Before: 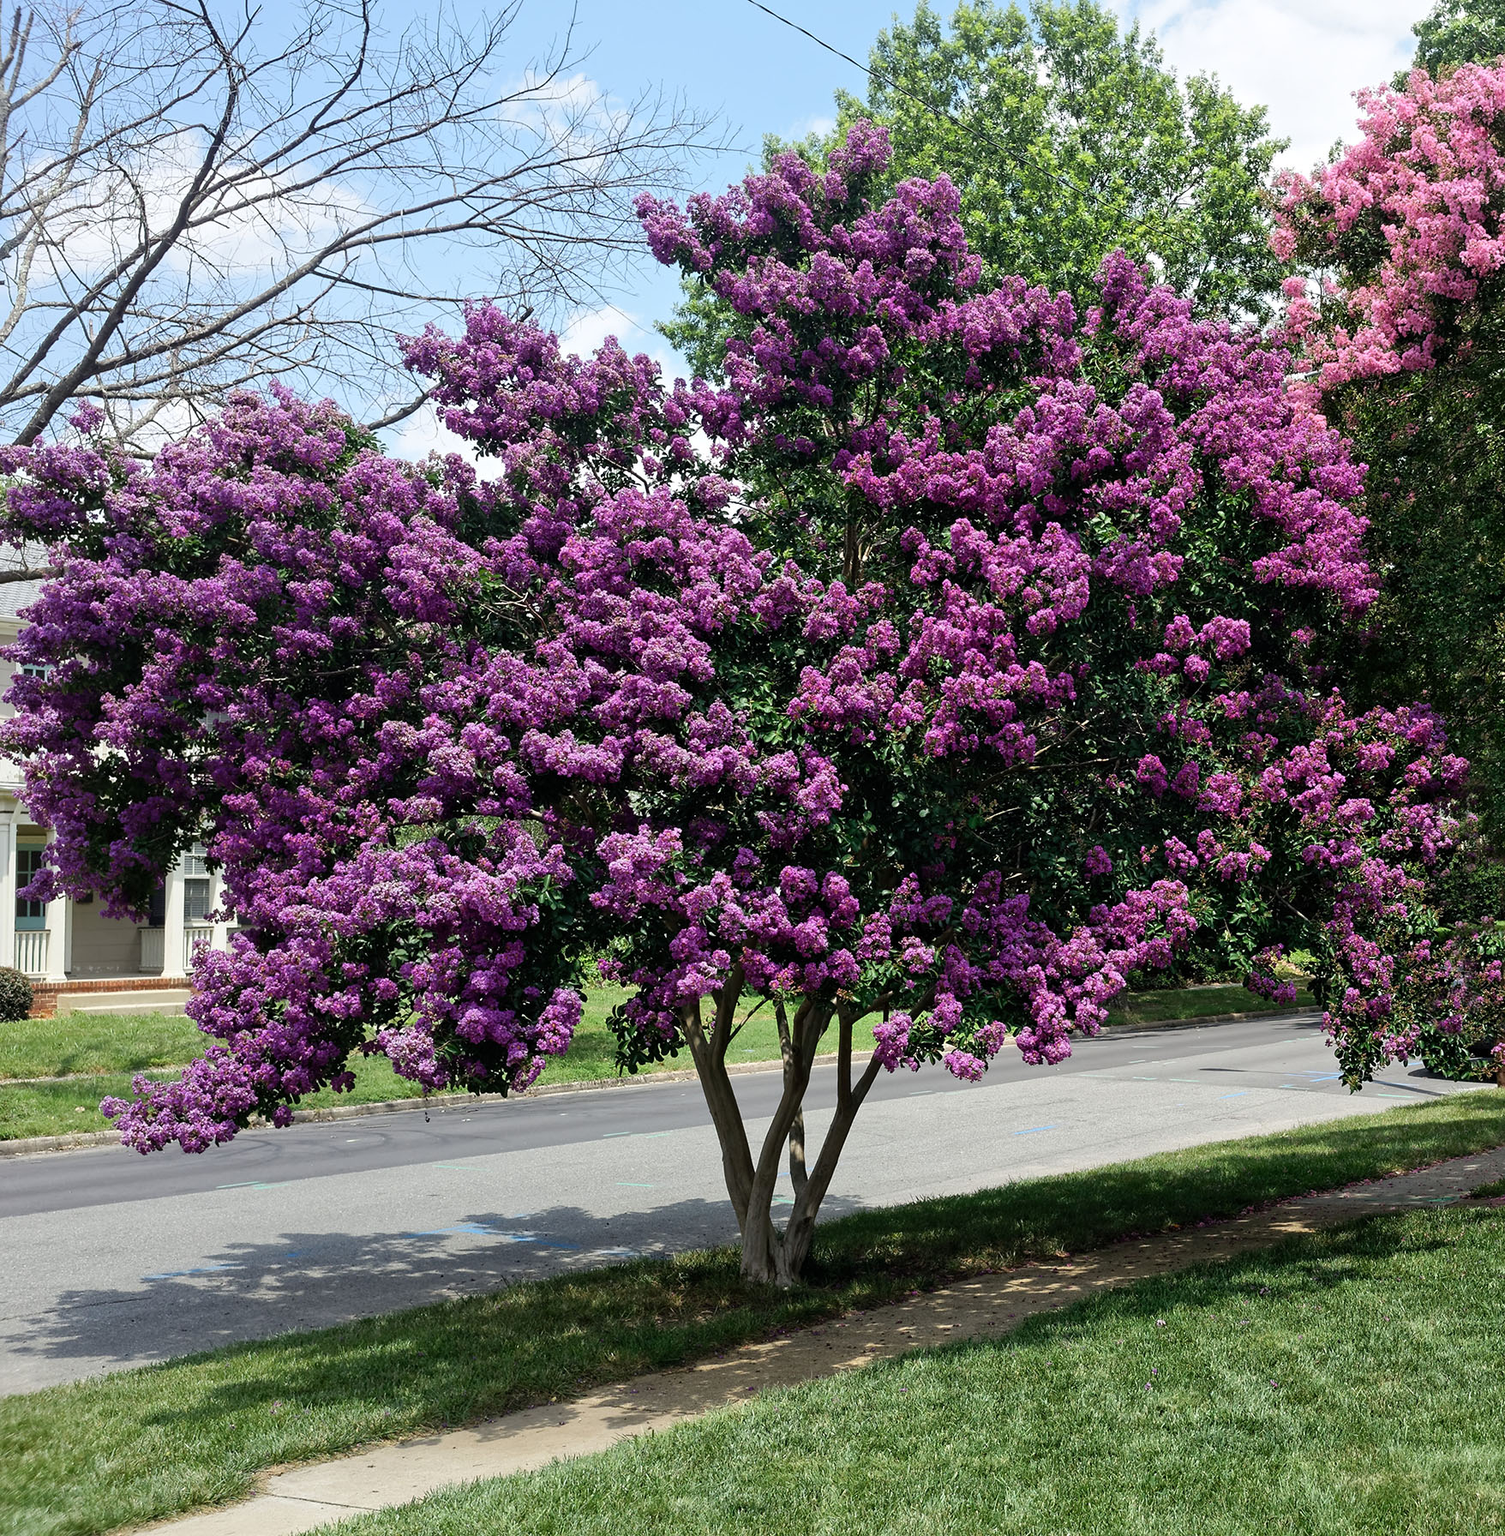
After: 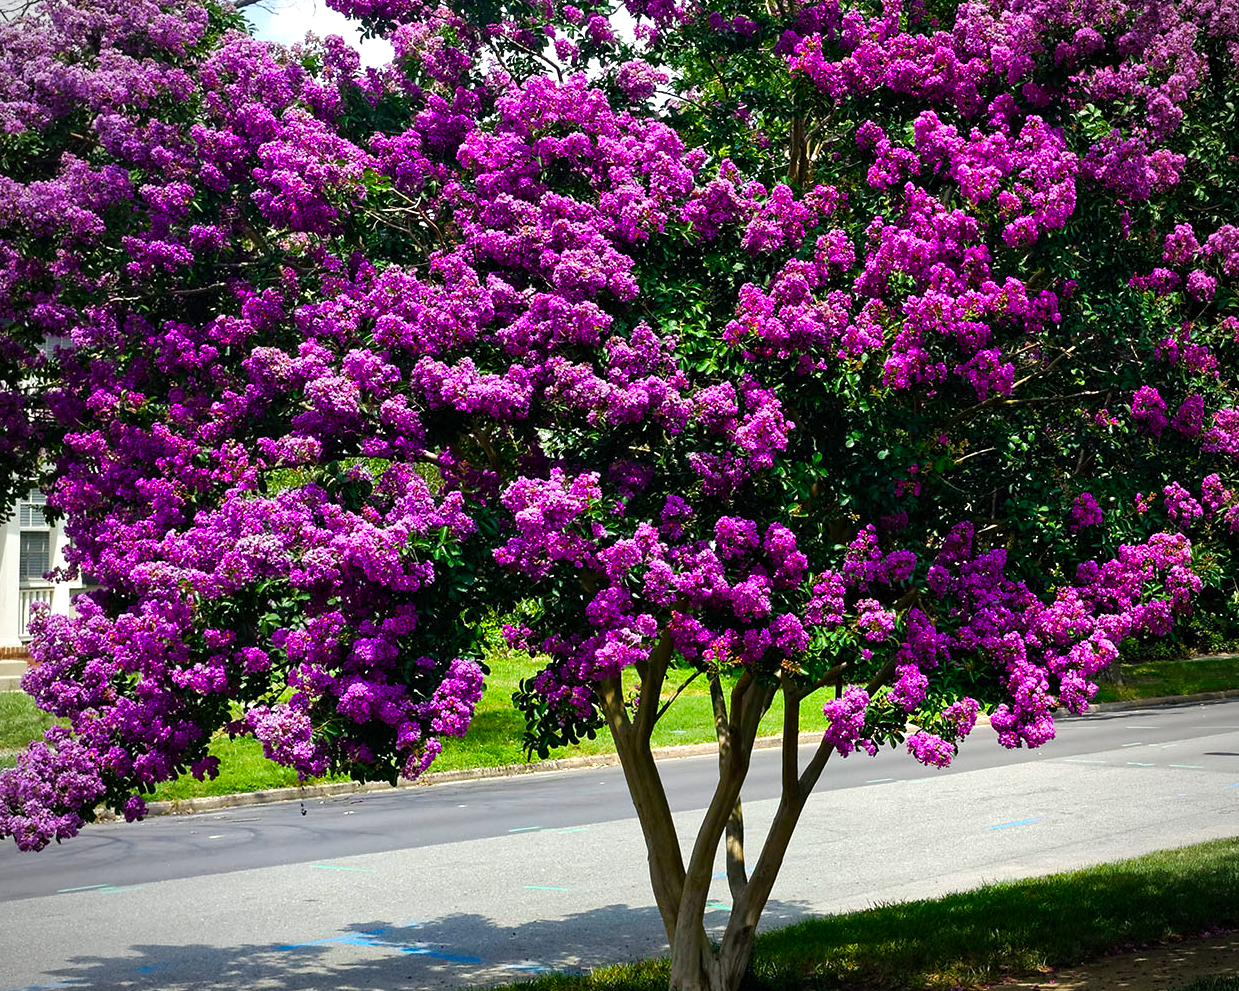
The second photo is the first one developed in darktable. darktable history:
vignetting: unbound false
crop: left 11.123%, top 27.61%, right 18.3%, bottom 17.034%
color balance rgb: linear chroma grading › shadows 10%, linear chroma grading › highlights 10%, linear chroma grading › global chroma 15%, linear chroma grading › mid-tones 15%, perceptual saturation grading › global saturation 40%, perceptual saturation grading › highlights -25%, perceptual saturation grading › mid-tones 35%, perceptual saturation grading › shadows 35%, perceptual brilliance grading › global brilliance 11.29%, global vibrance 11.29%
